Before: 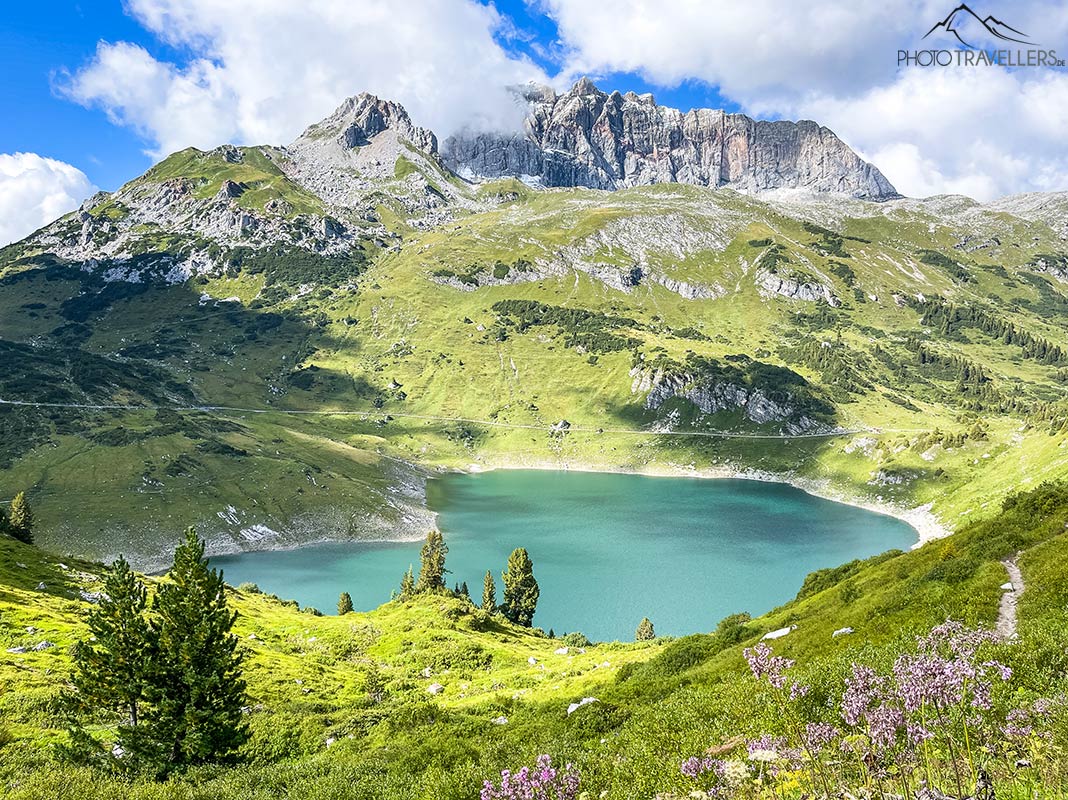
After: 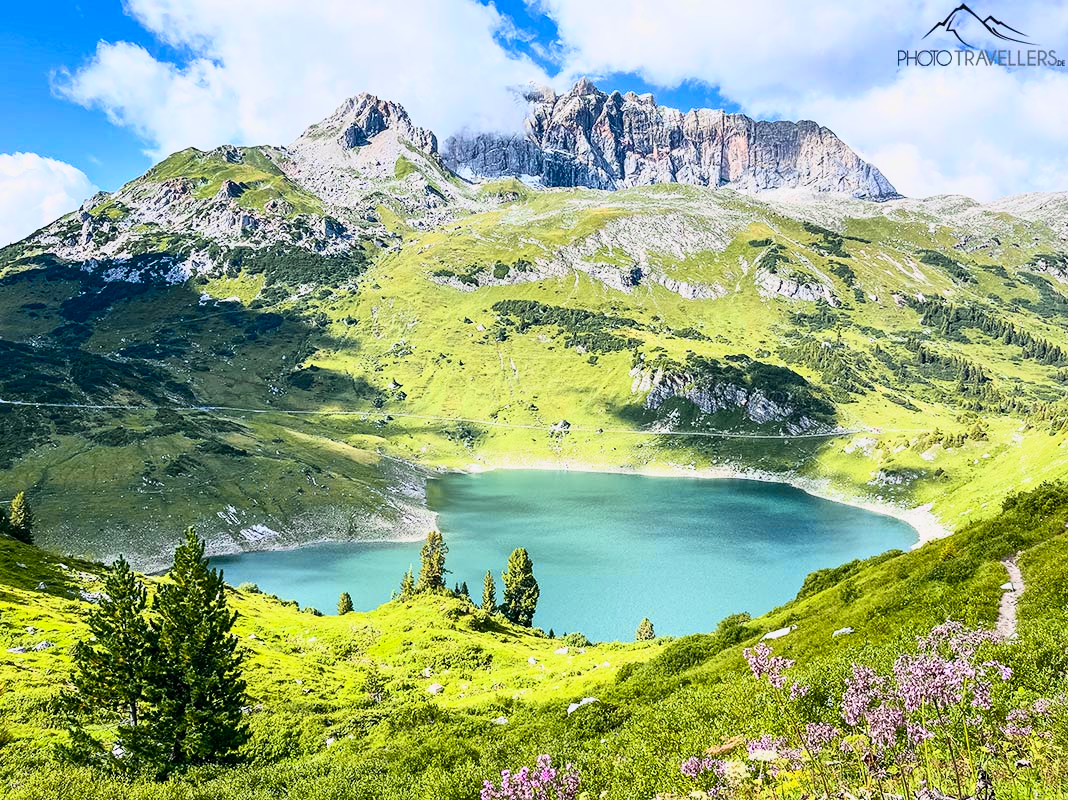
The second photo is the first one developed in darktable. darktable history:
tone curve: curves: ch0 [(0, 0.001) (0.139, 0.096) (0.311, 0.278) (0.495, 0.531) (0.718, 0.816) (0.841, 0.909) (1, 0.967)]; ch1 [(0, 0) (0.272, 0.249) (0.388, 0.385) (0.469, 0.456) (0.495, 0.497) (0.538, 0.554) (0.578, 0.605) (0.707, 0.778) (1, 1)]; ch2 [(0, 0) (0.125, 0.089) (0.353, 0.329) (0.443, 0.408) (0.502, 0.499) (0.557, 0.542) (0.608, 0.635) (1, 1)], color space Lab, independent channels, preserve colors none
